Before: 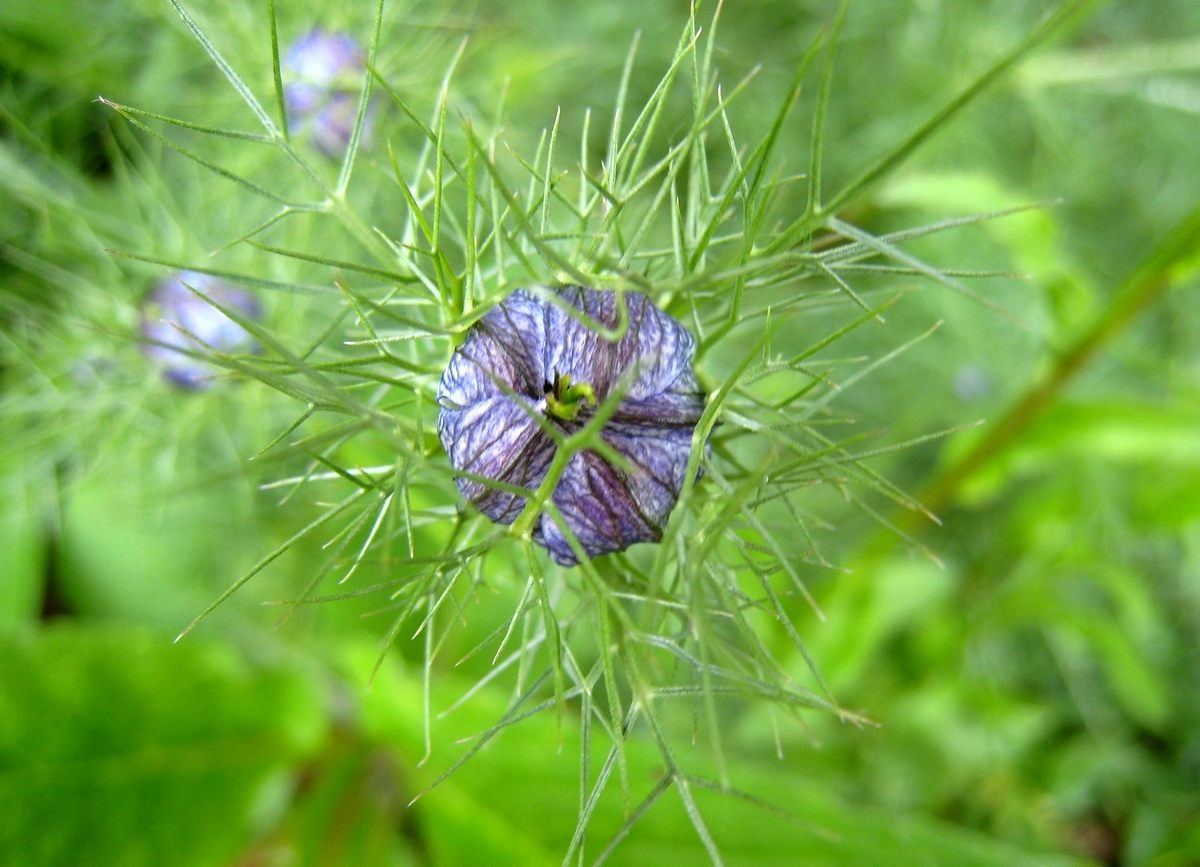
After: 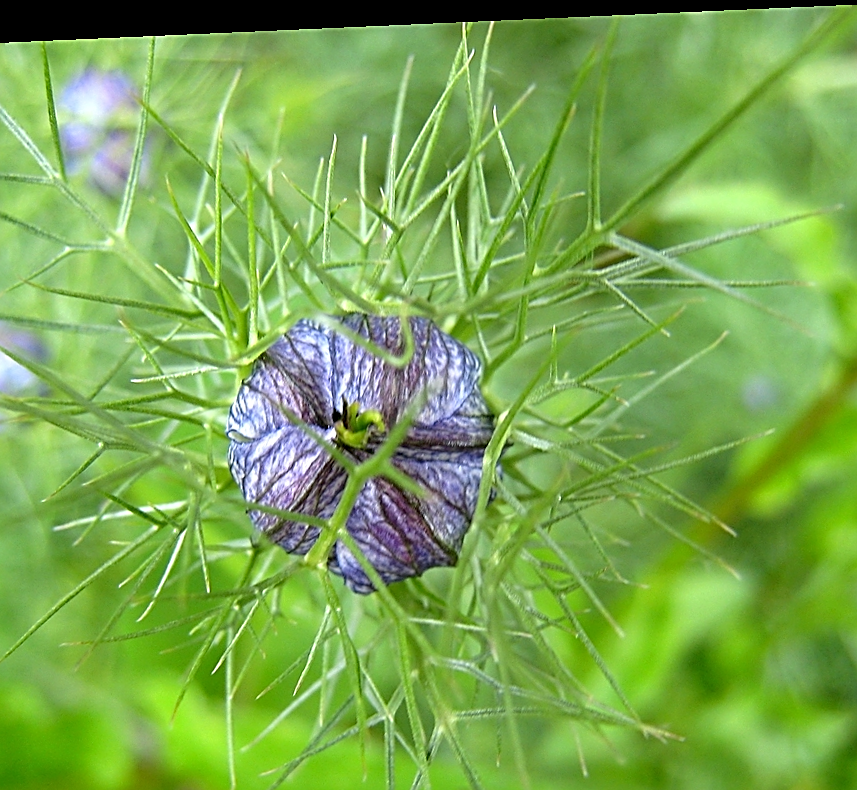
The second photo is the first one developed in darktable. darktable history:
sharpen: amount 0.901
rotate and perspective: rotation -2.56°, automatic cropping off
crop: left 18.479%, right 12.2%, bottom 13.971%
